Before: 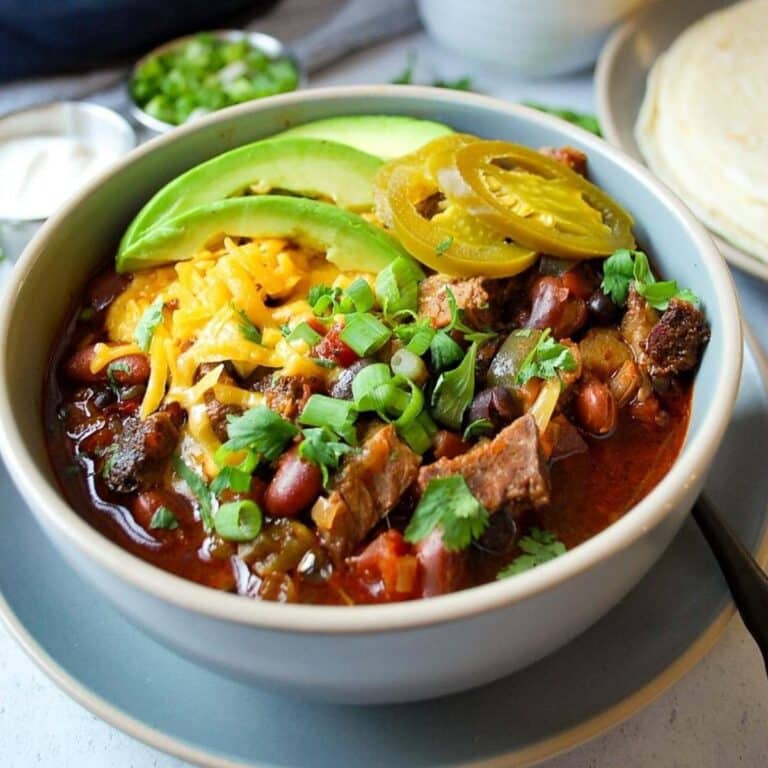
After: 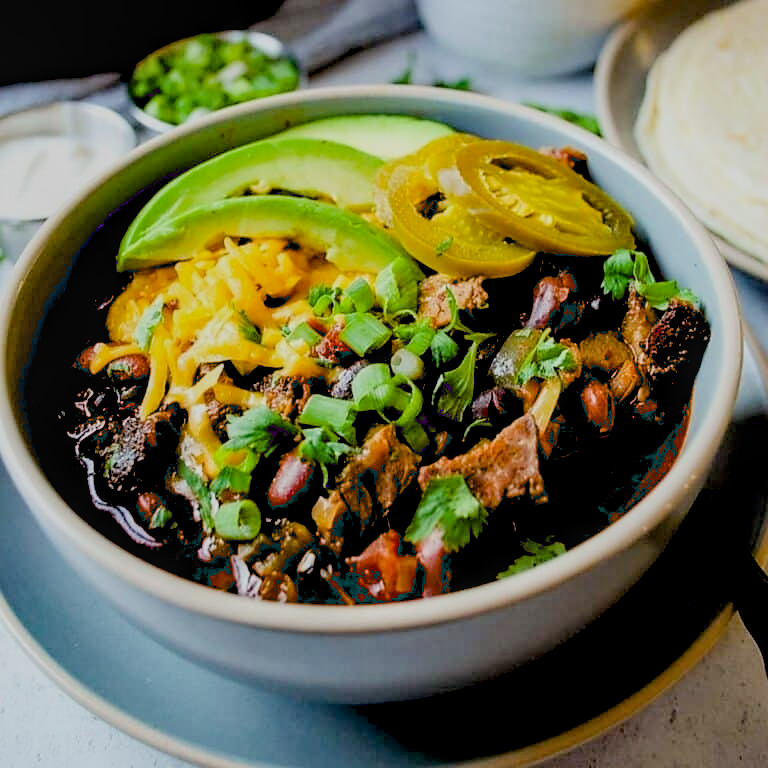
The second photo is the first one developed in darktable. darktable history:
exposure: black level correction 0.047, exposure 0.013 EV, compensate highlight preservation false
filmic rgb: black relative exposure -7.65 EV, white relative exposure 4.56 EV, hardness 3.61
sharpen: radius 1.458, amount 0.398, threshold 1.271
local contrast: on, module defaults
